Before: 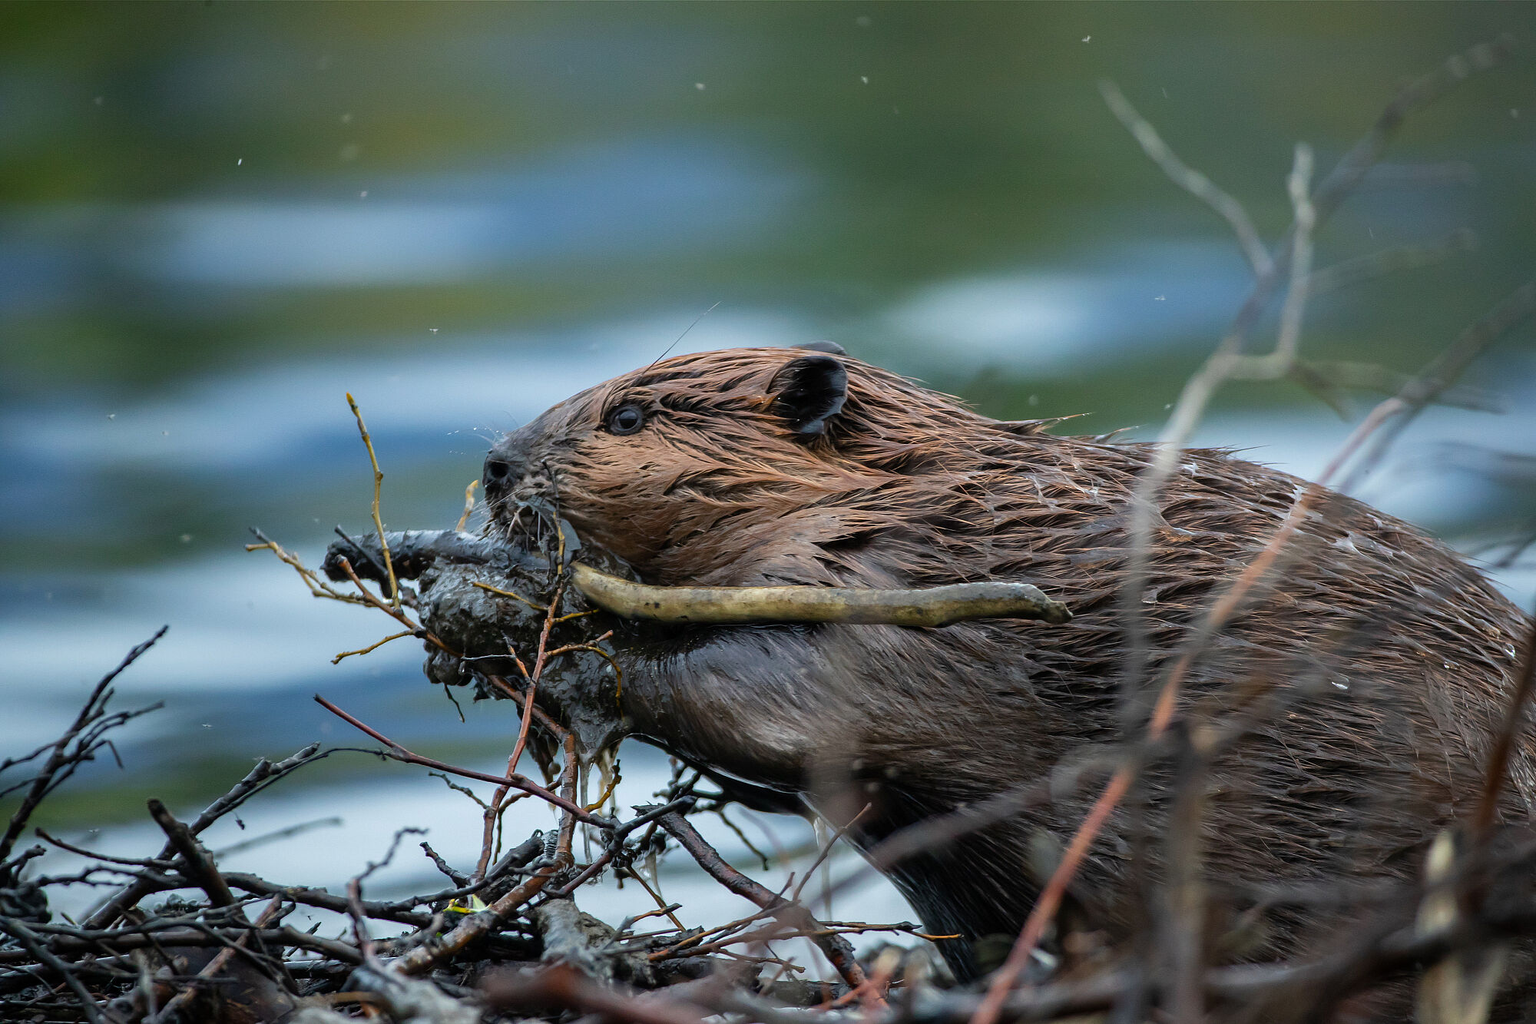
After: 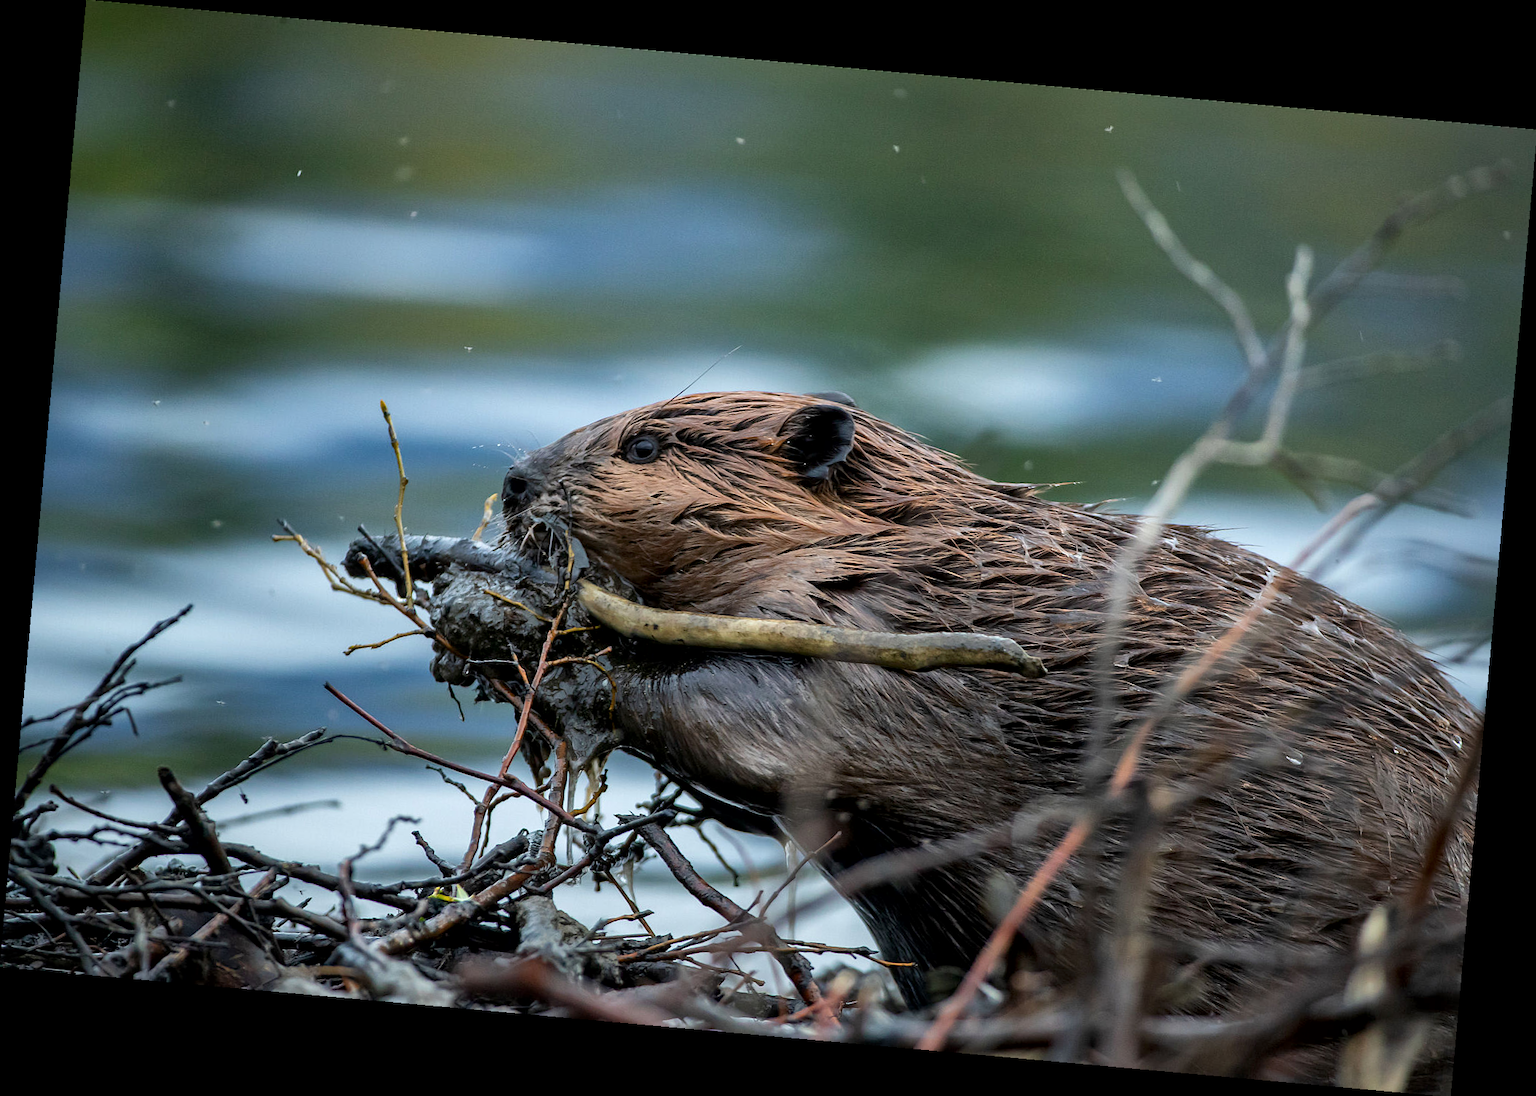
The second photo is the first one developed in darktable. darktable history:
rotate and perspective: rotation 5.12°, automatic cropping off
local contrast: mode bilateral grid, contrast 20, coarseness 50, detail 148%, midtone range 0.2
